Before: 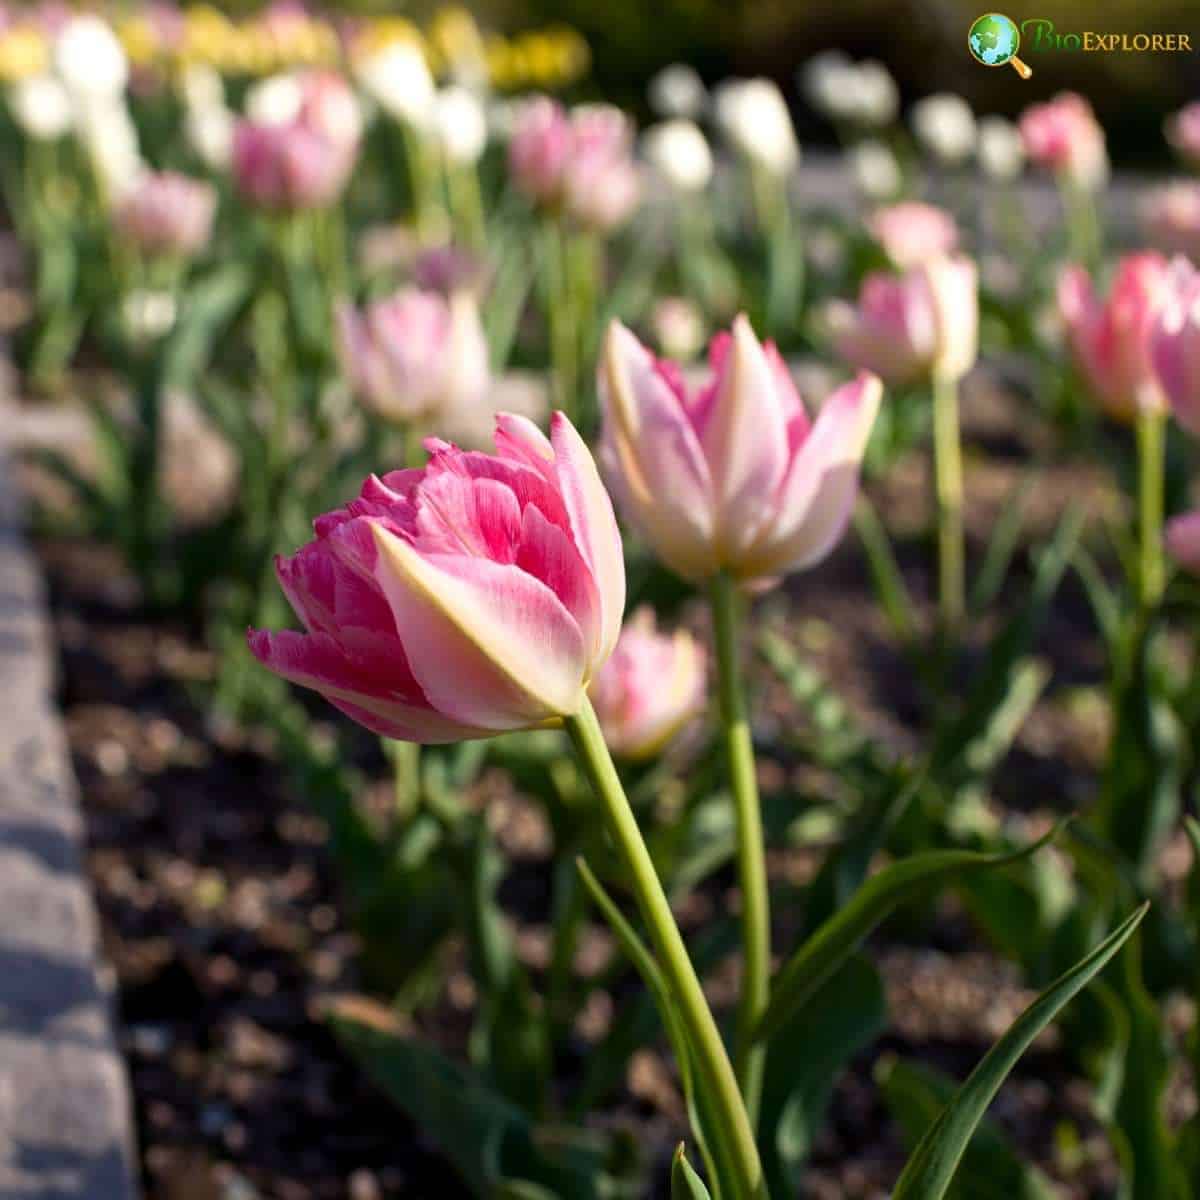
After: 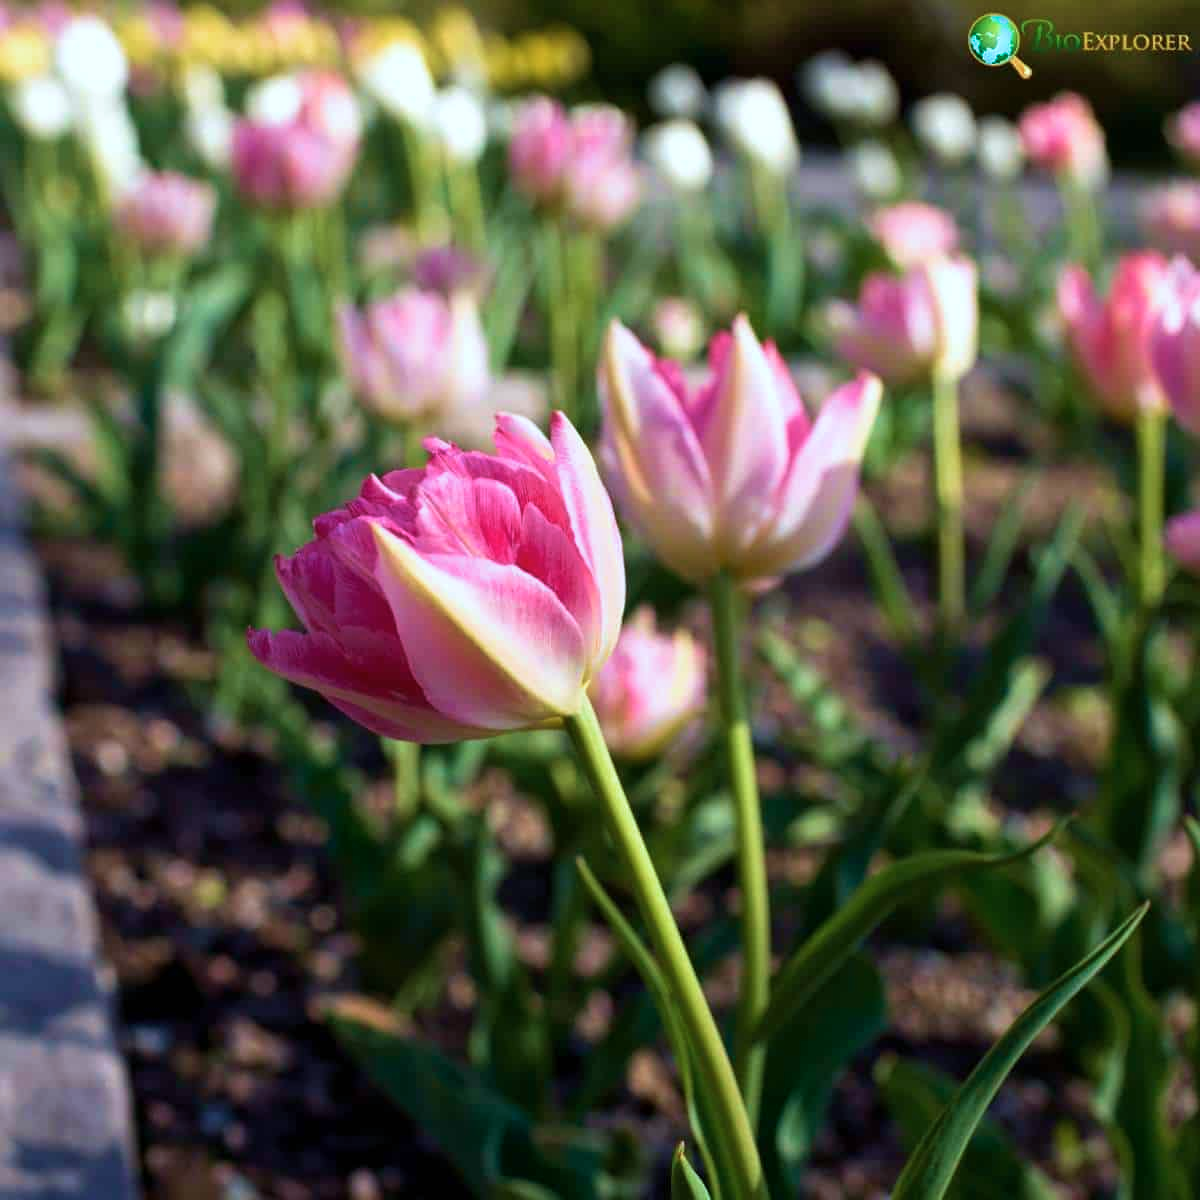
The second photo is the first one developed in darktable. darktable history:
velvia: strength 45%
color calibration: illuminant custom, x 0.368, y 0.373, temperature 4330.32 K
